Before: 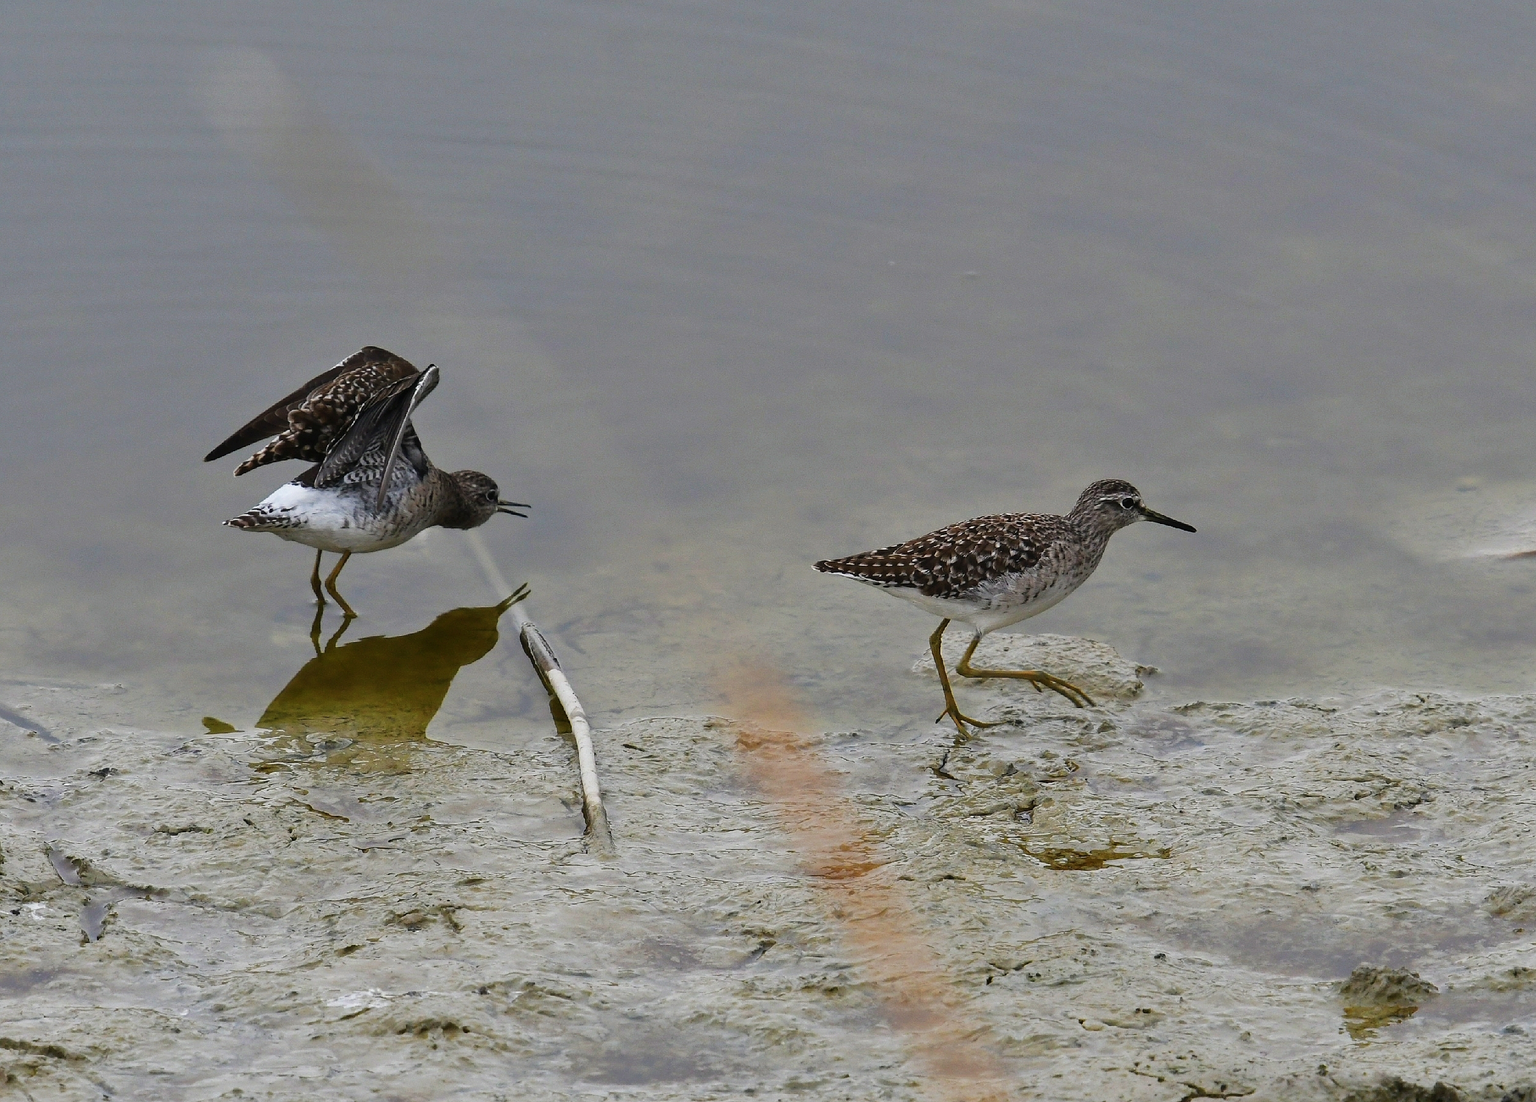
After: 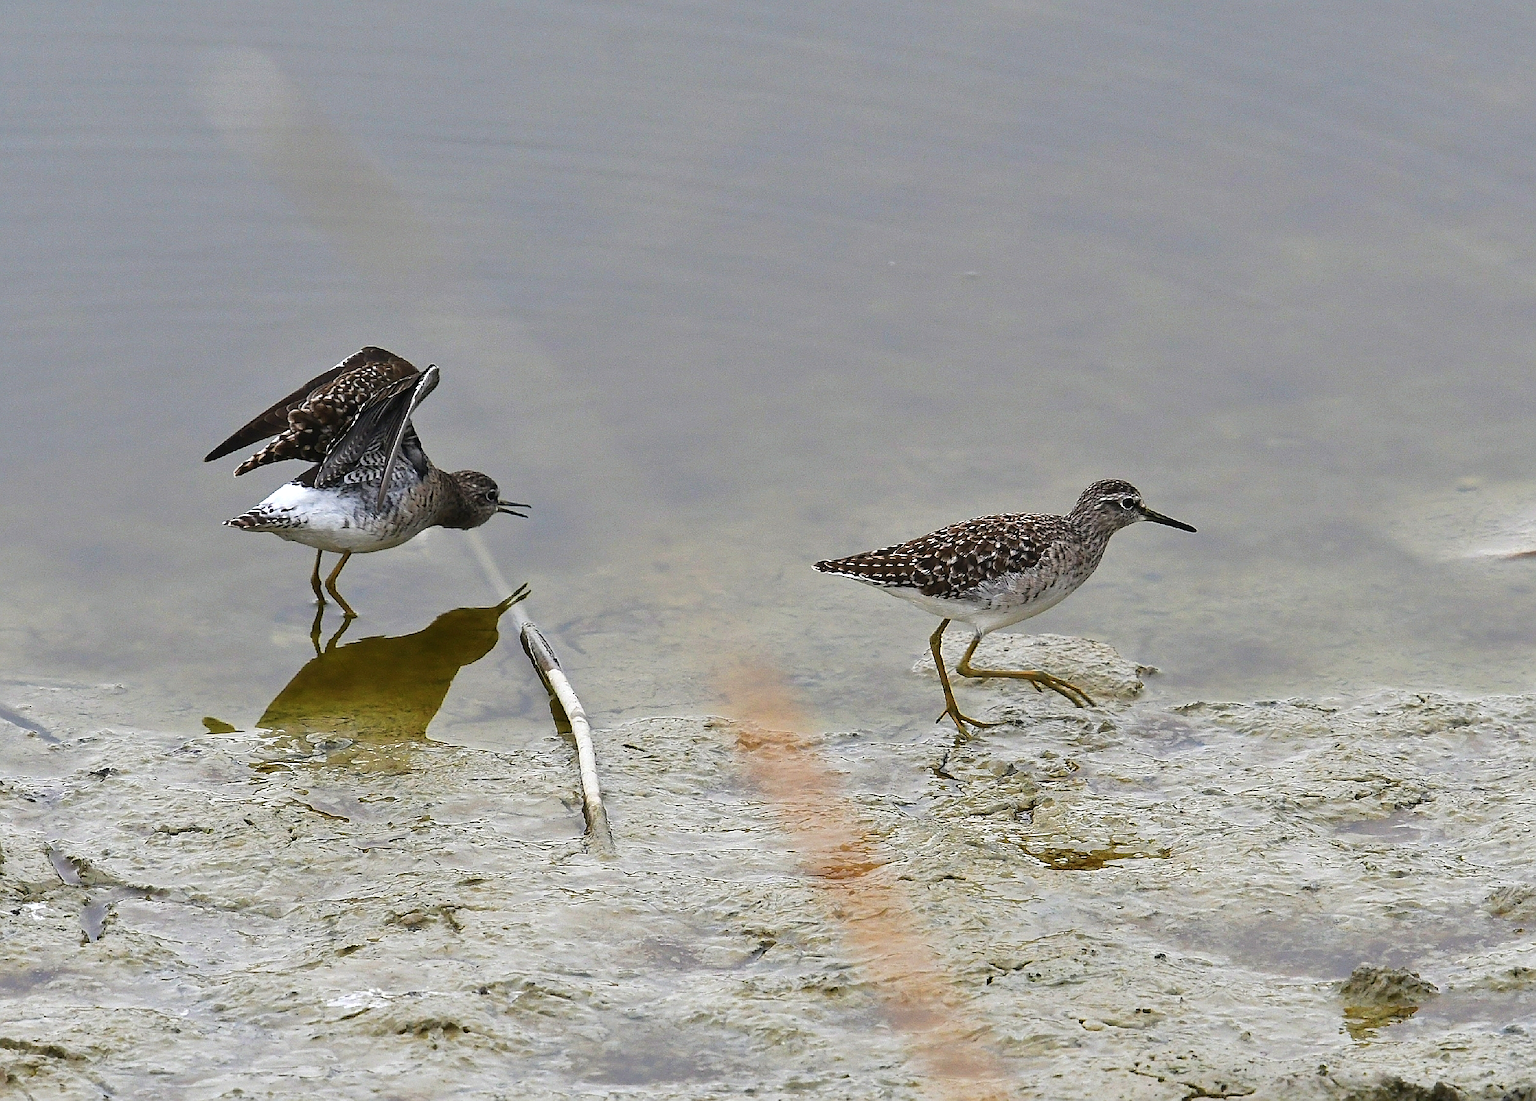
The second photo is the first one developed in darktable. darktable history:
exposure: black level correction 0, exposure 0.5 EV, compensate highlight preservation false
tone equalizer: -7 EV 0.198 EV, -6 EV 0.124 EV, -5 EV 0.102 EV, -4 EV 0.031 EV, -2 EV -0.041 EV, -1 EV -0.025 EV, +0 EV -0.068 EV
sharpen: on, module defaults
